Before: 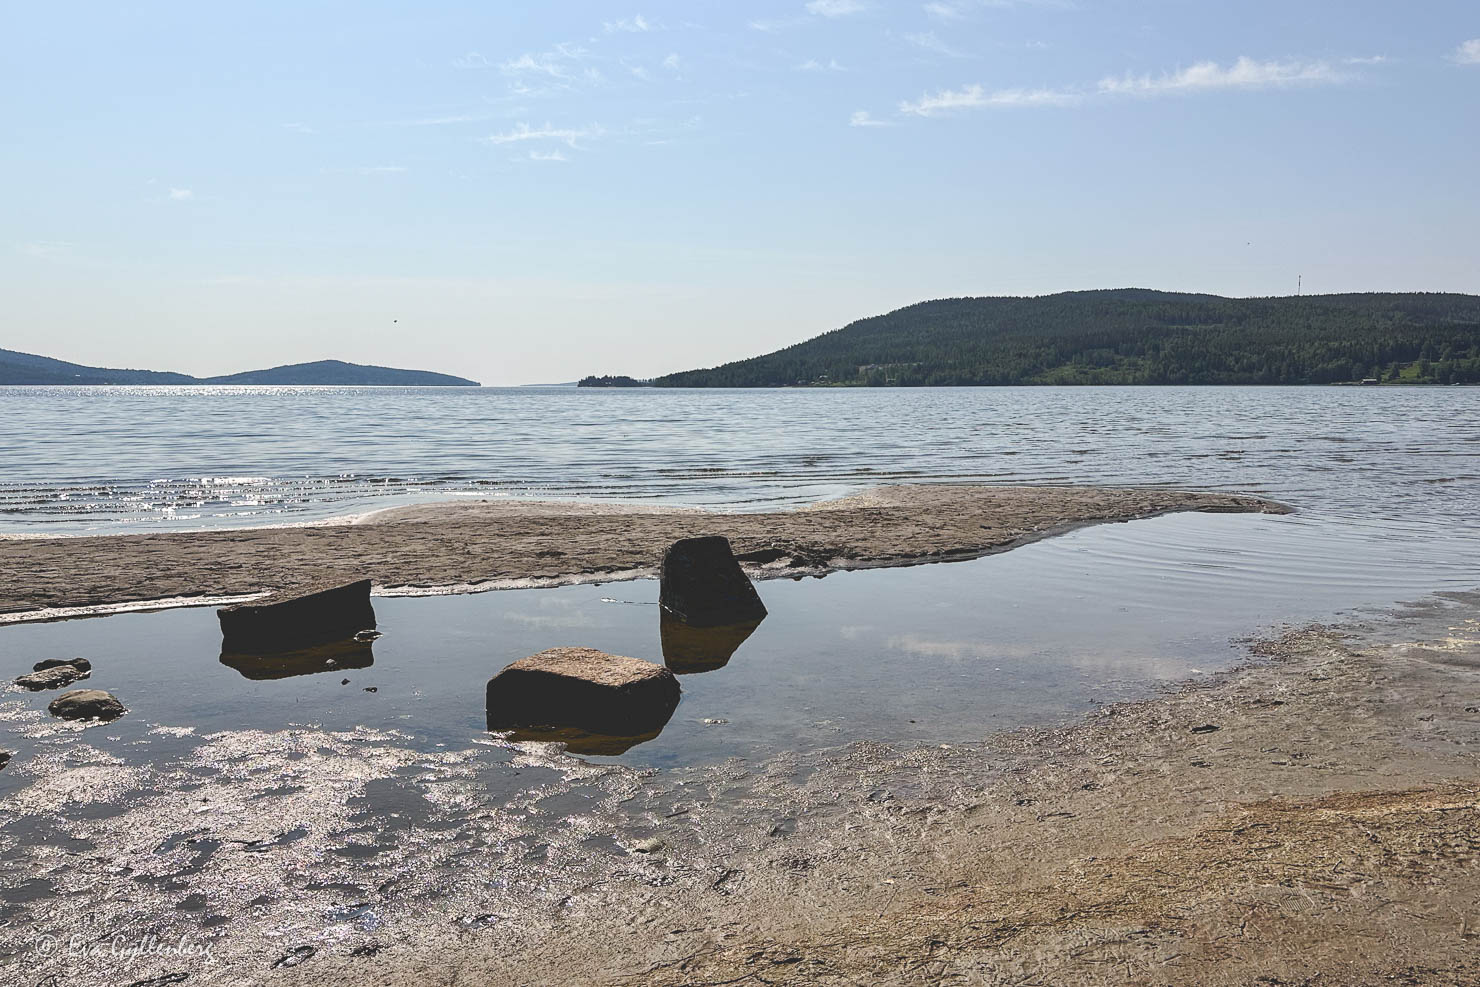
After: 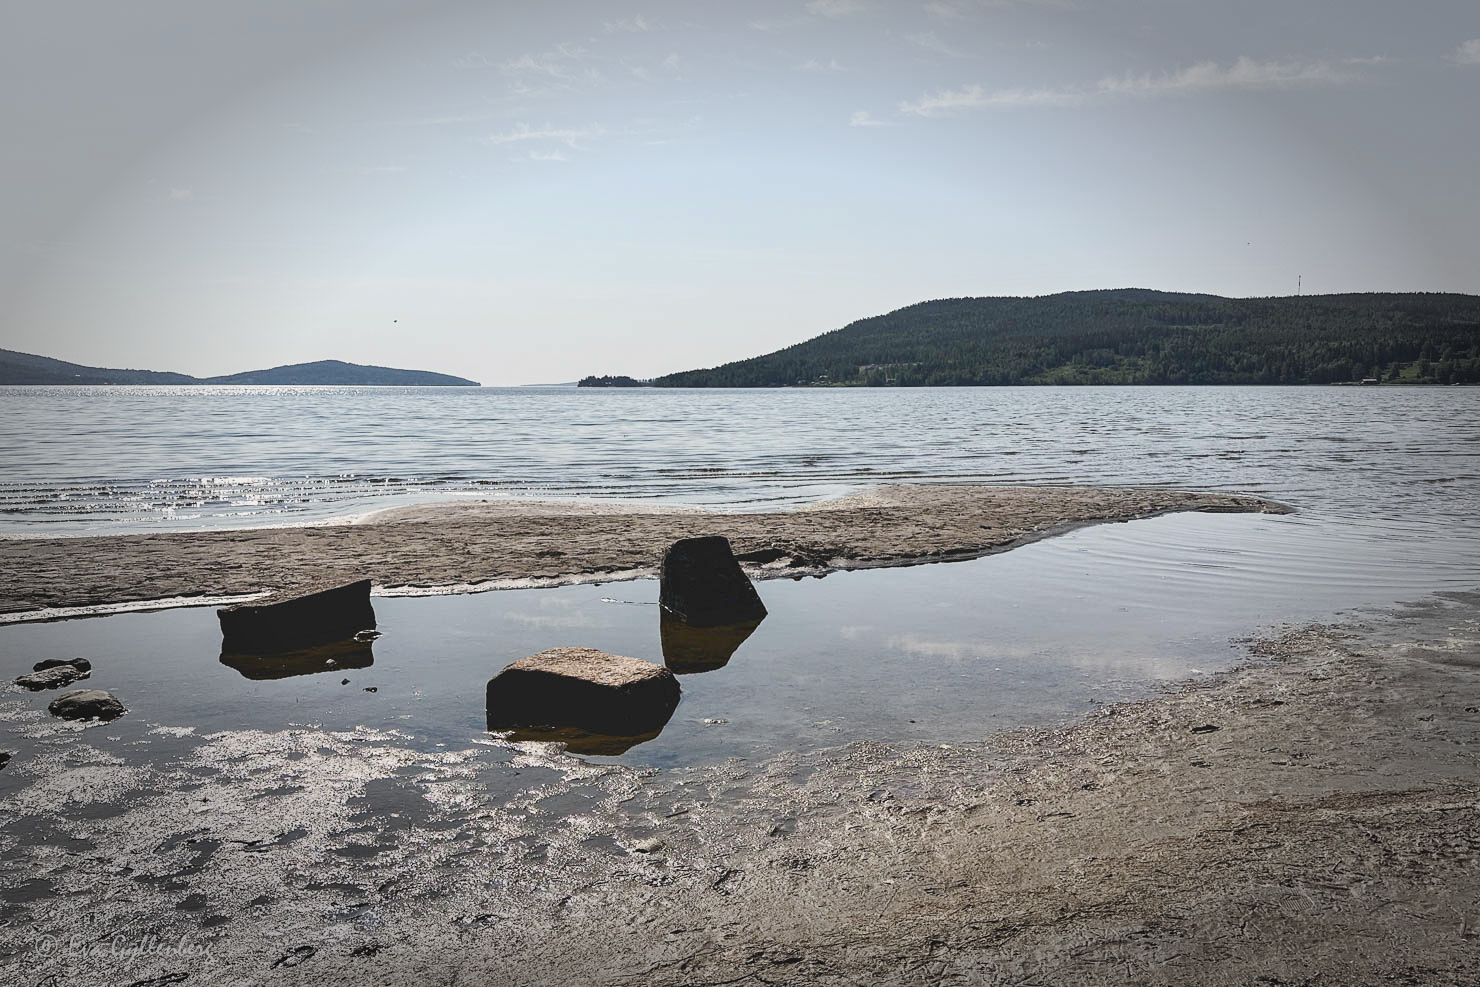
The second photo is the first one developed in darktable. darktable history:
vignetting: fall-off start 66.64%, fall-off radius 39.82%, automatic ratio true, width/height ratio 0.672
contrast brightness saturation: contrast 0.114, saturation -0.17
exposure: black level correction 0.005, exposure 0.004 EV, compensate highlight preservation false
tone curve: curves: ch0 [(0, 0) (0.822, 0.825) (0.994, 0.955)]; ch1 [(0, 0) (0.226, 0.261) (0.383, 0.397) (0.46, 0.46) (0.498, 0.501) (0.524, 0.543) (0.578, 0.575) (1, 1)]; ch2 [(0, 0) (0.438, 0.456) (0.5, 0.495) (0.547, 0.515) (0.597, 0.58) (0.629, 0.603) (1, 1)], preserve colors none
